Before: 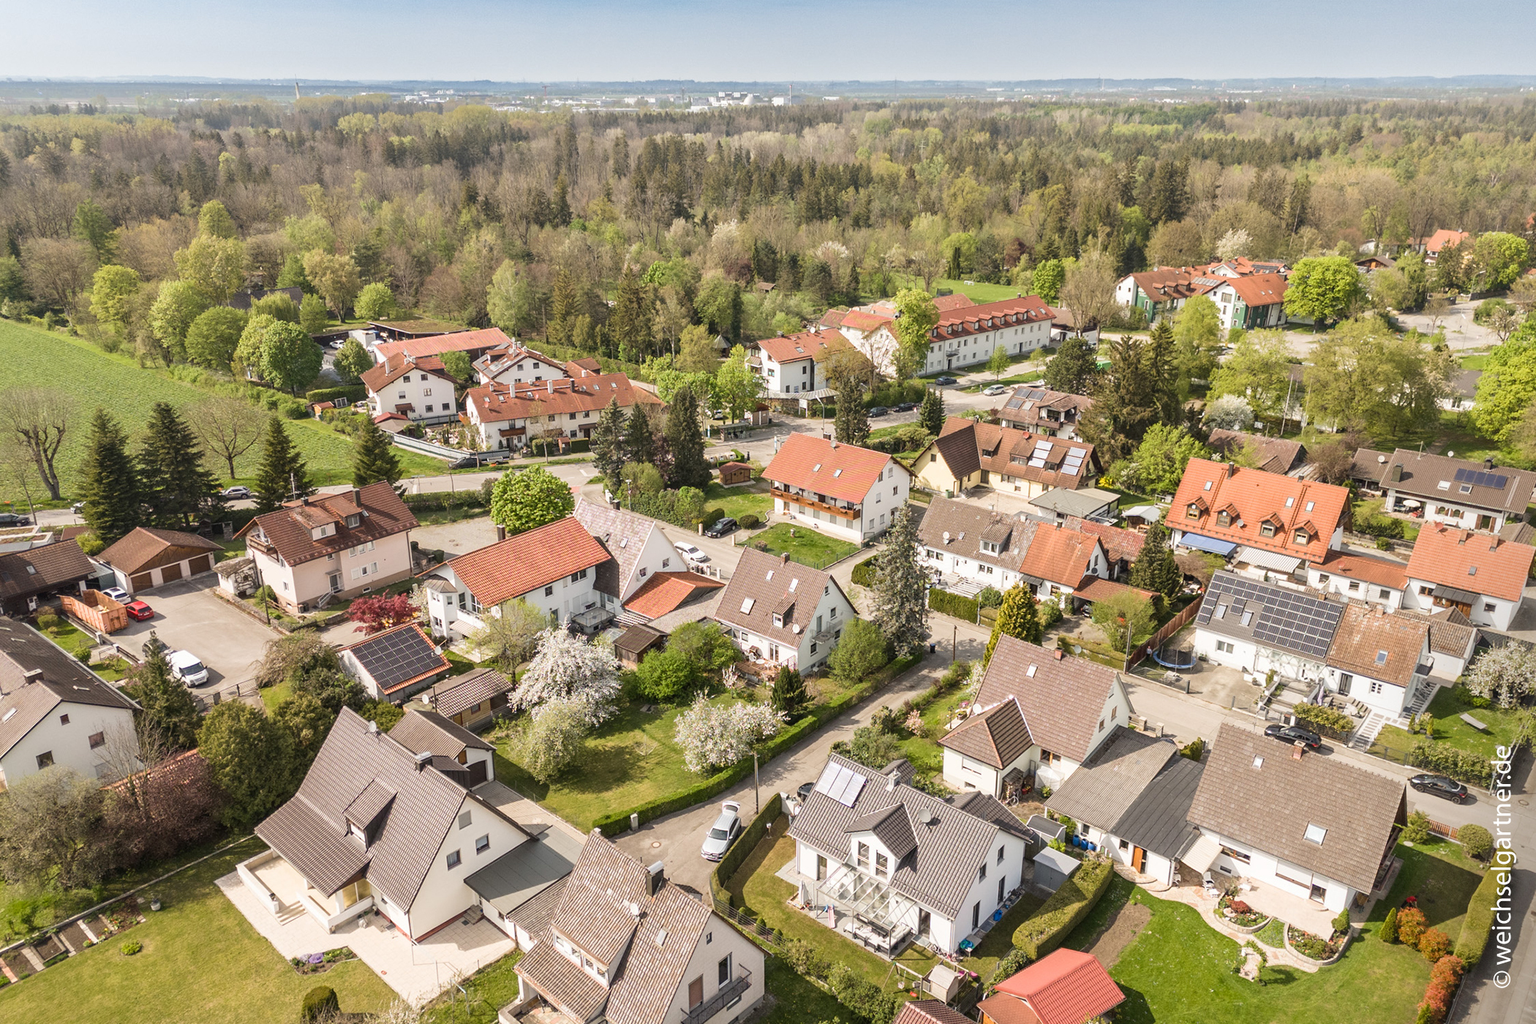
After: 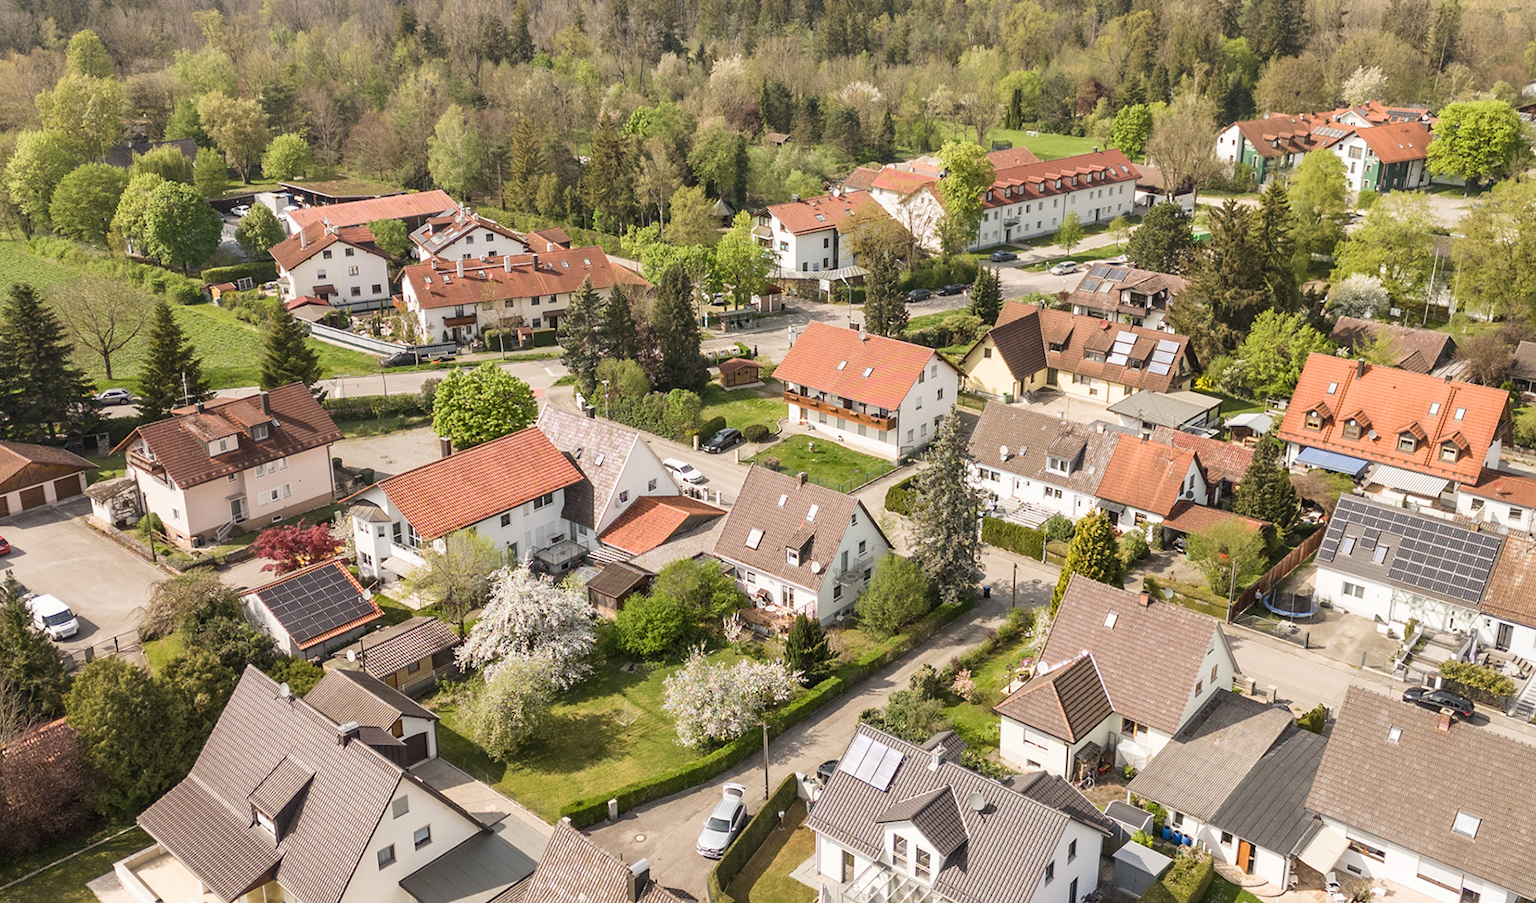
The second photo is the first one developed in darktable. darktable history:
crop: left 9.511%, top 17.242%, right 10.701%, bottom 12.338%
